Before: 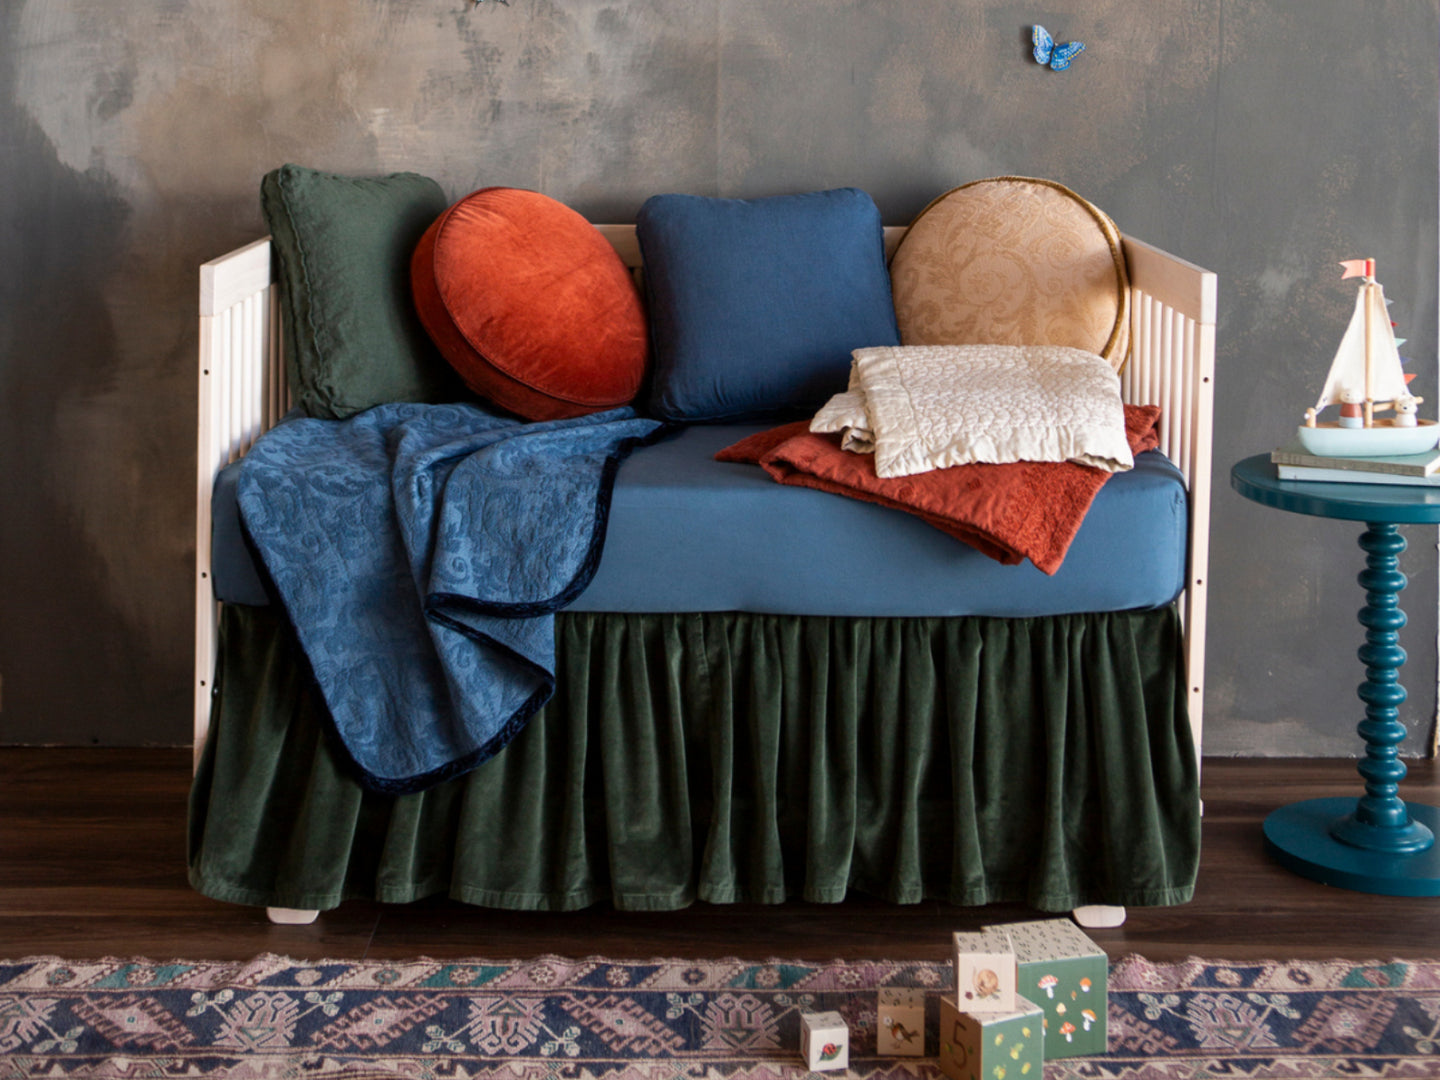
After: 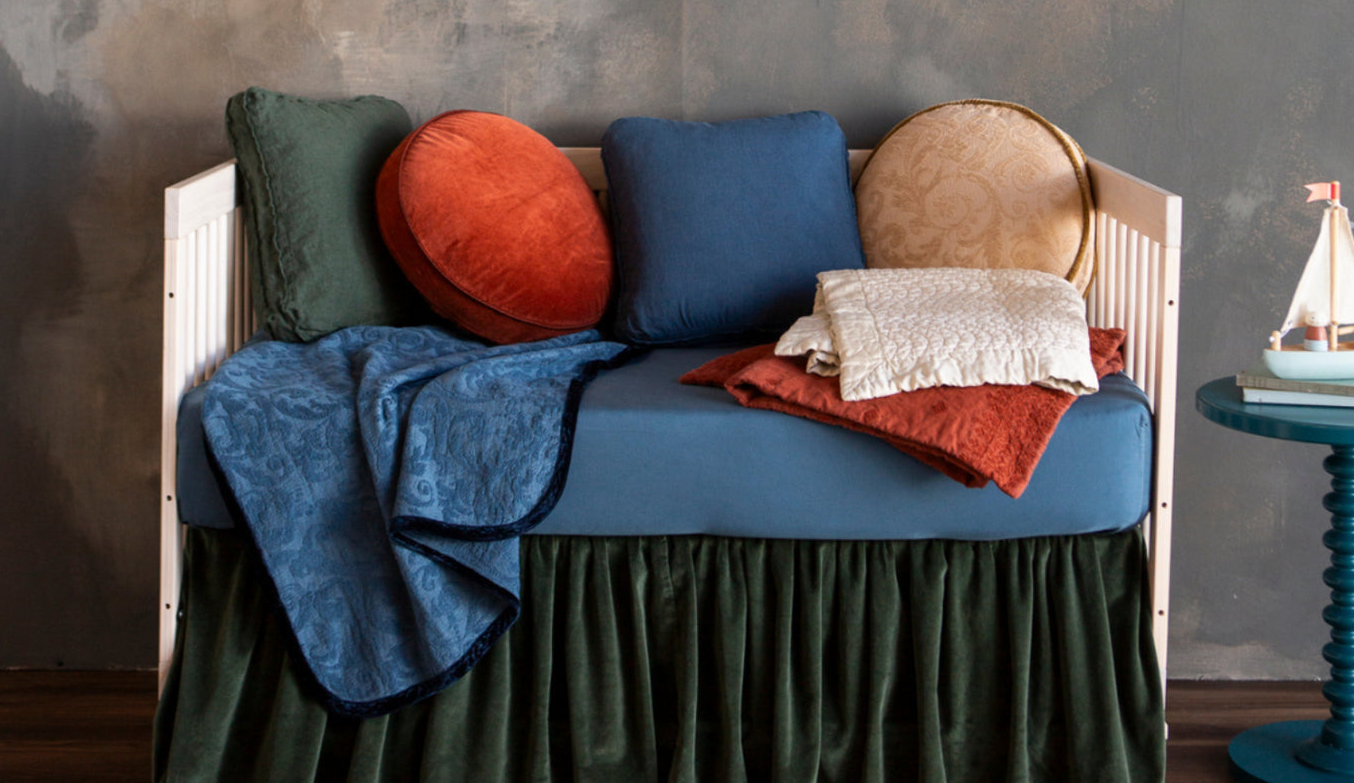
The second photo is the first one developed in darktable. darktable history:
crop: left 2.499%, top 7.198%, right 3.451%, bottom 20.273%
